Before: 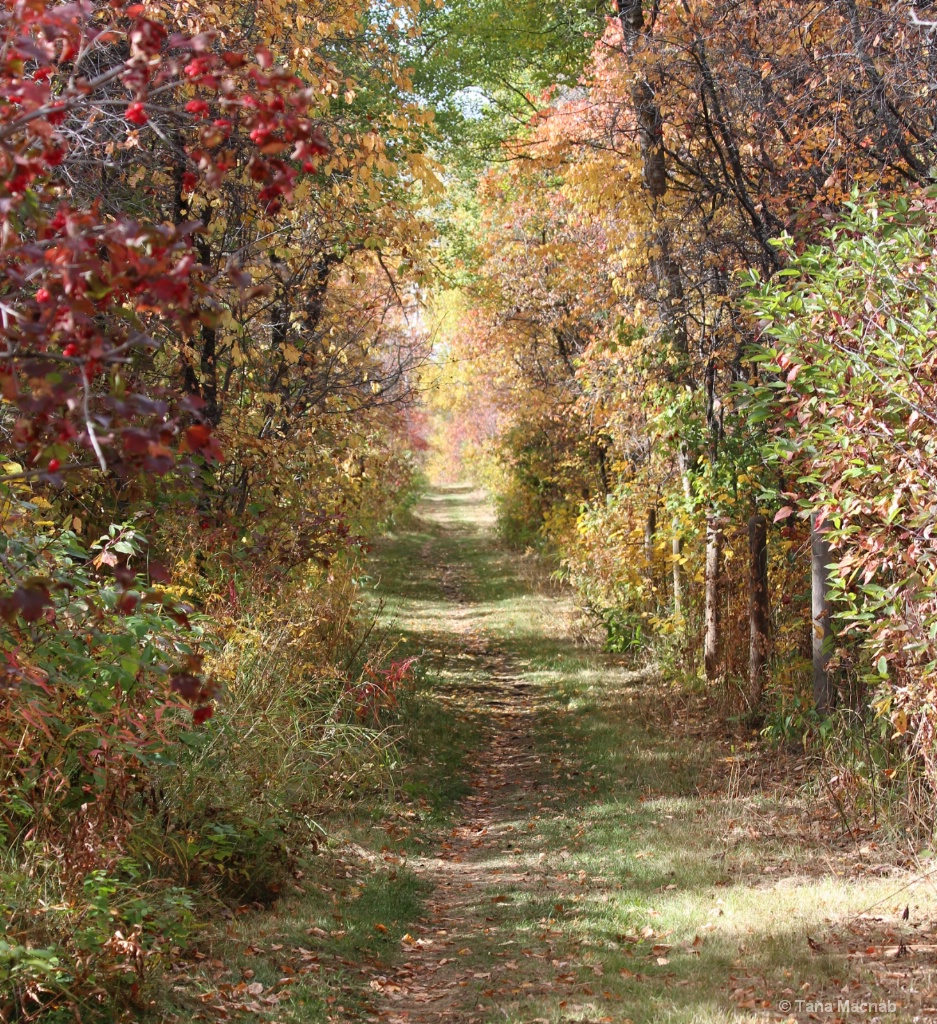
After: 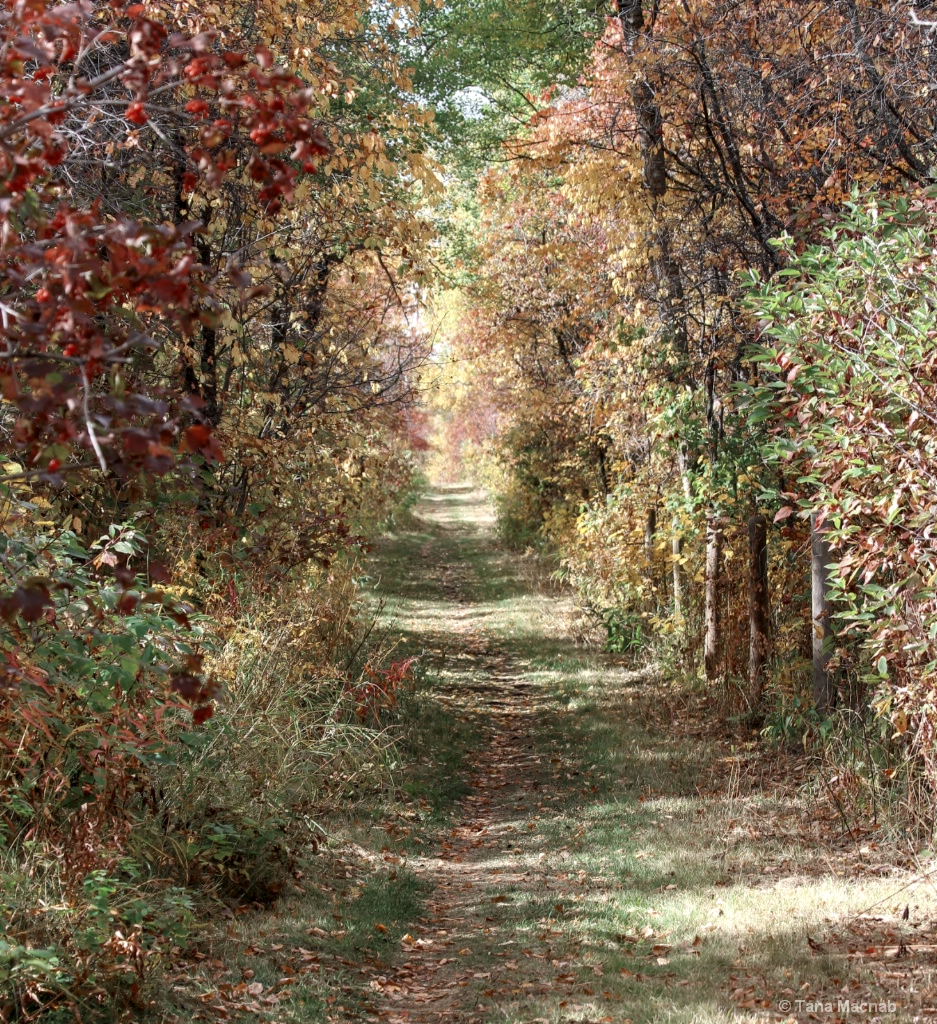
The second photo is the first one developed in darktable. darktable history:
local contrast: shadows 94%
color zones: curves: ch0 [(0, 0.5) (0.125, 0.4) (0.25, 0.5) (0.375, 0.4) (0.5, 0.4) (0.625, 0.35) (0.75, 0.35) (0.875, 0.5)]; ch1 [(0, 0.35) (0.125, 0.45) (0.25, 0.35) (0.375, 0.35) (0.5, 0.35) (0.625, 0.35) (0.75, 0.45) (0.875, 0.35)]; ch2 [(0, 0.6) (0.125, 0.5) (0.25, 0.5) (0.375, 0.6) (0.5, 0.6) (0.625, 0.5) (0.75, 0.5) (0.875, 0.5)]
